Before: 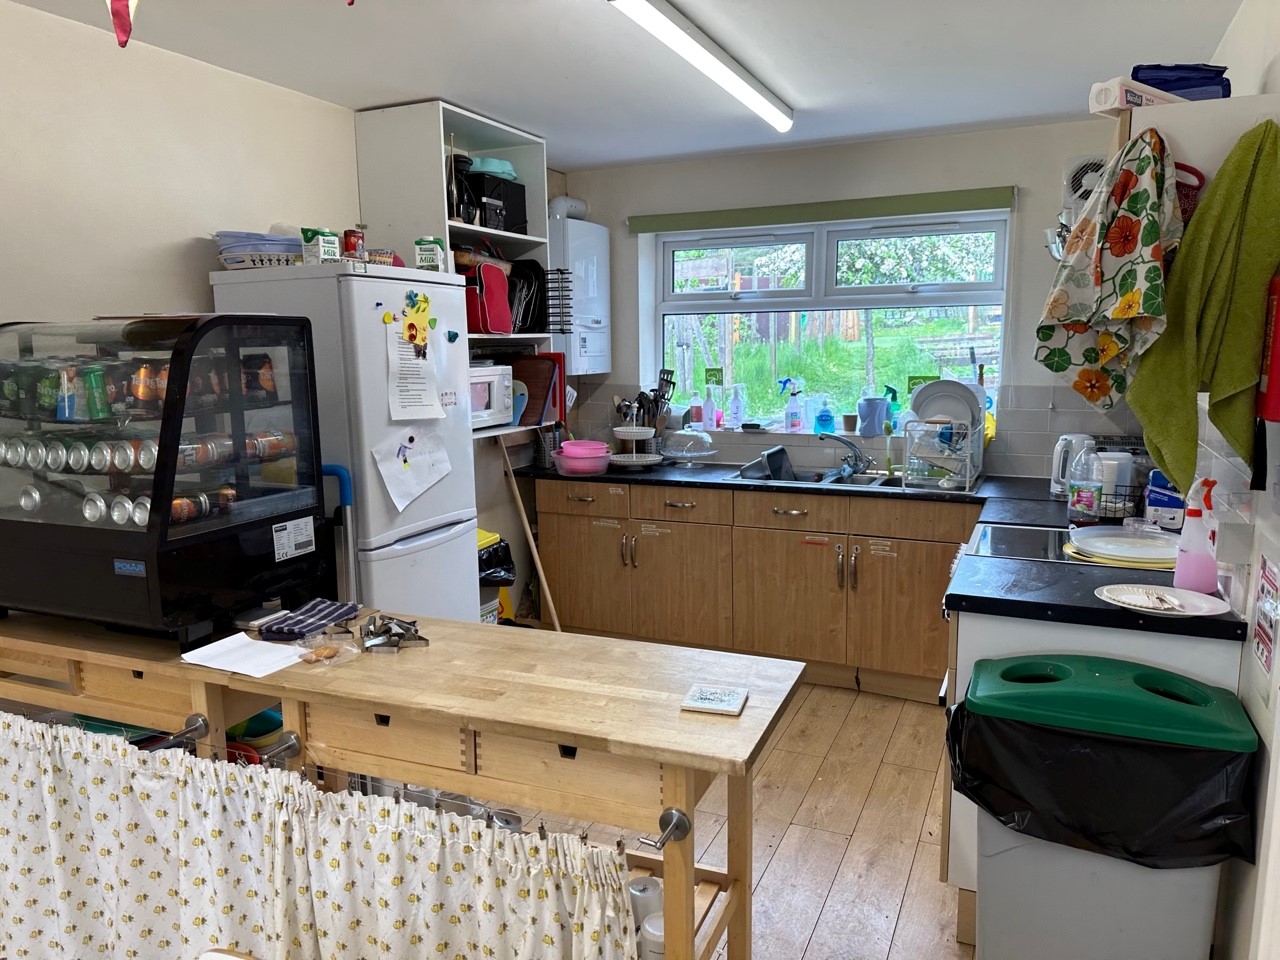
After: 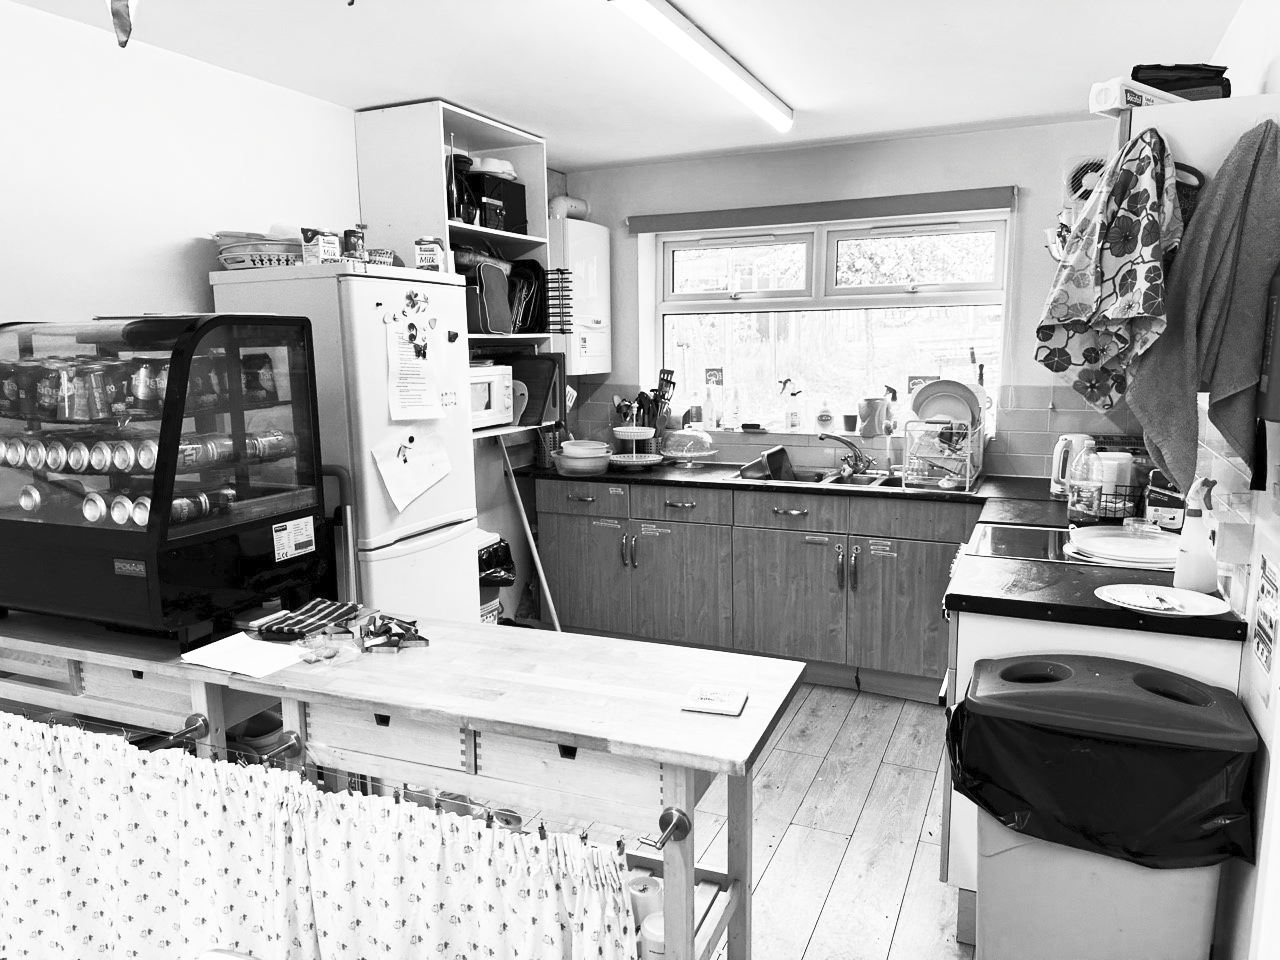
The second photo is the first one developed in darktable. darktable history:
contrast brightness saturation: contrast 0.516, brightness 0.479, saturation -0.997
